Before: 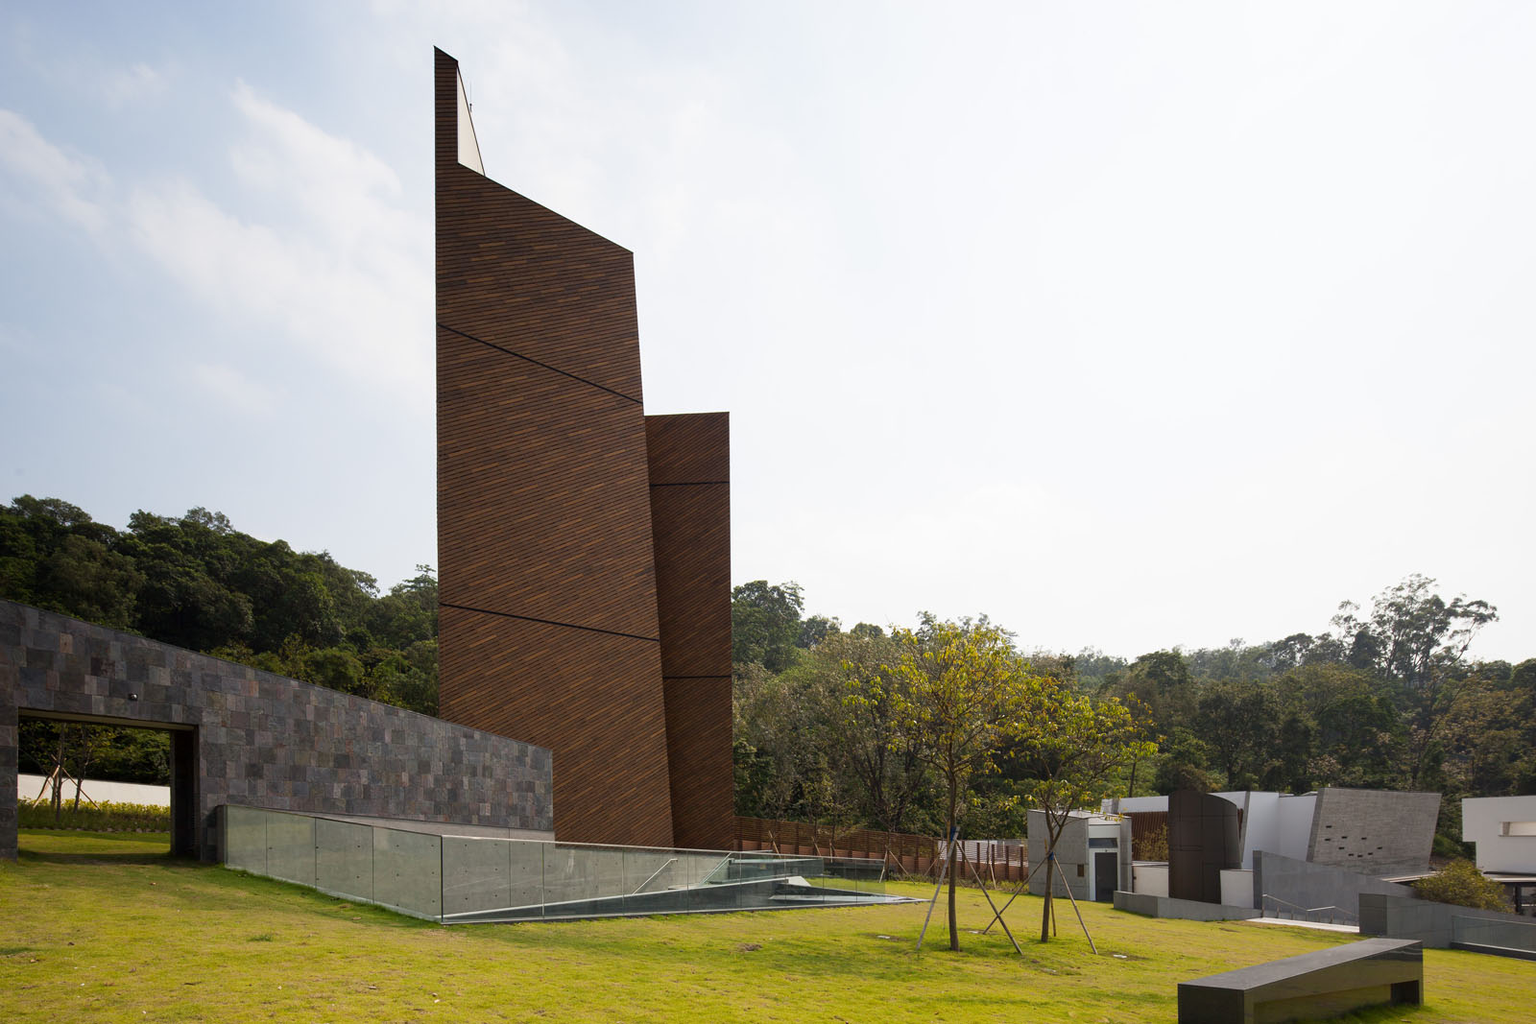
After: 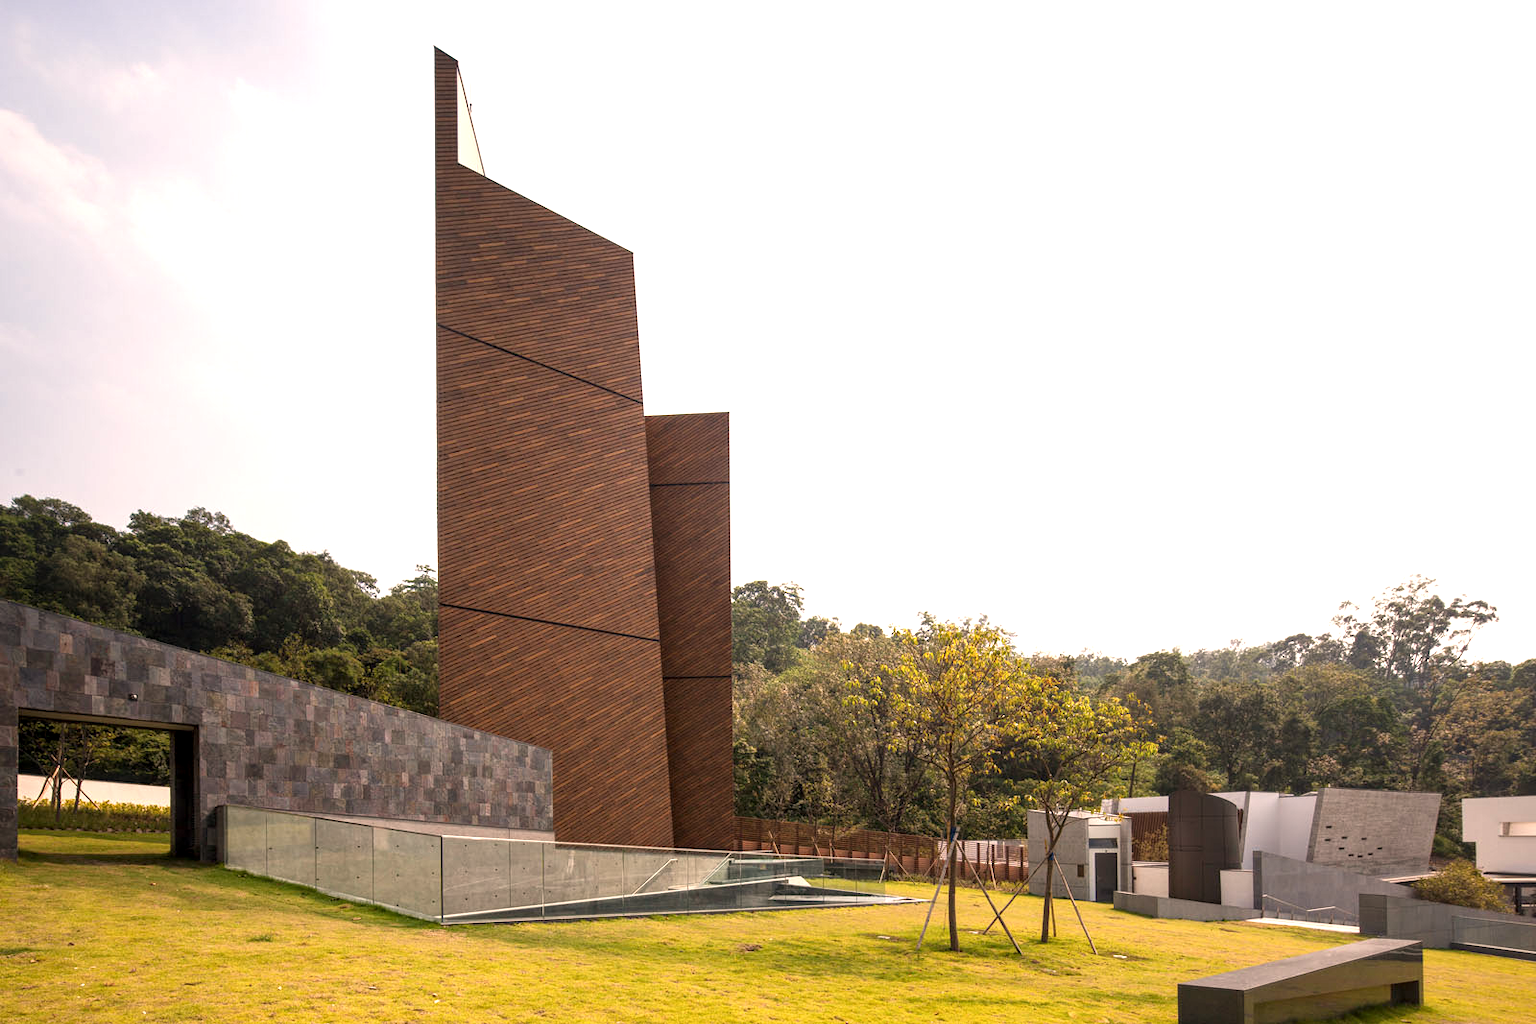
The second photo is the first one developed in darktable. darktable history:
white balance: red 1.127, blue 0.943
exposure: exposure 0.574 EV, compensate highlight preservation false
local contrast: detail 130%
